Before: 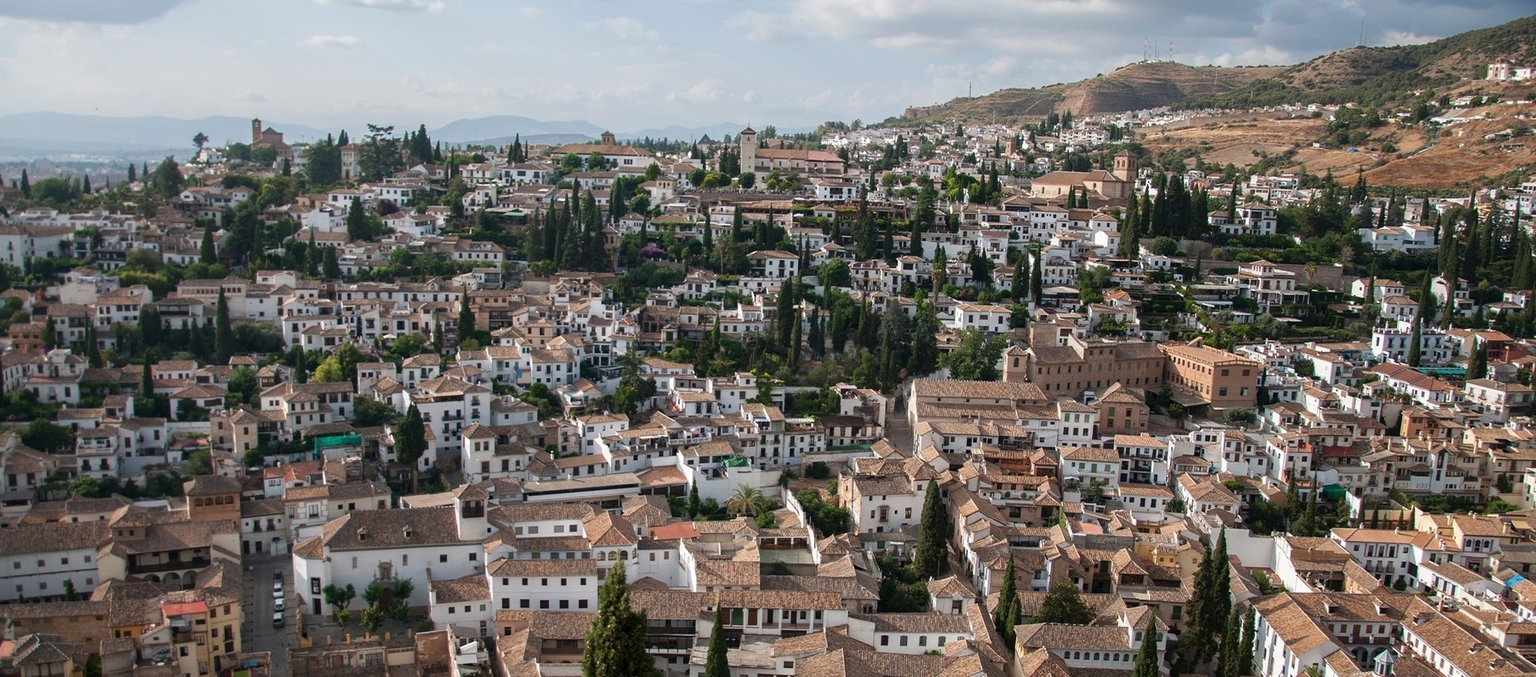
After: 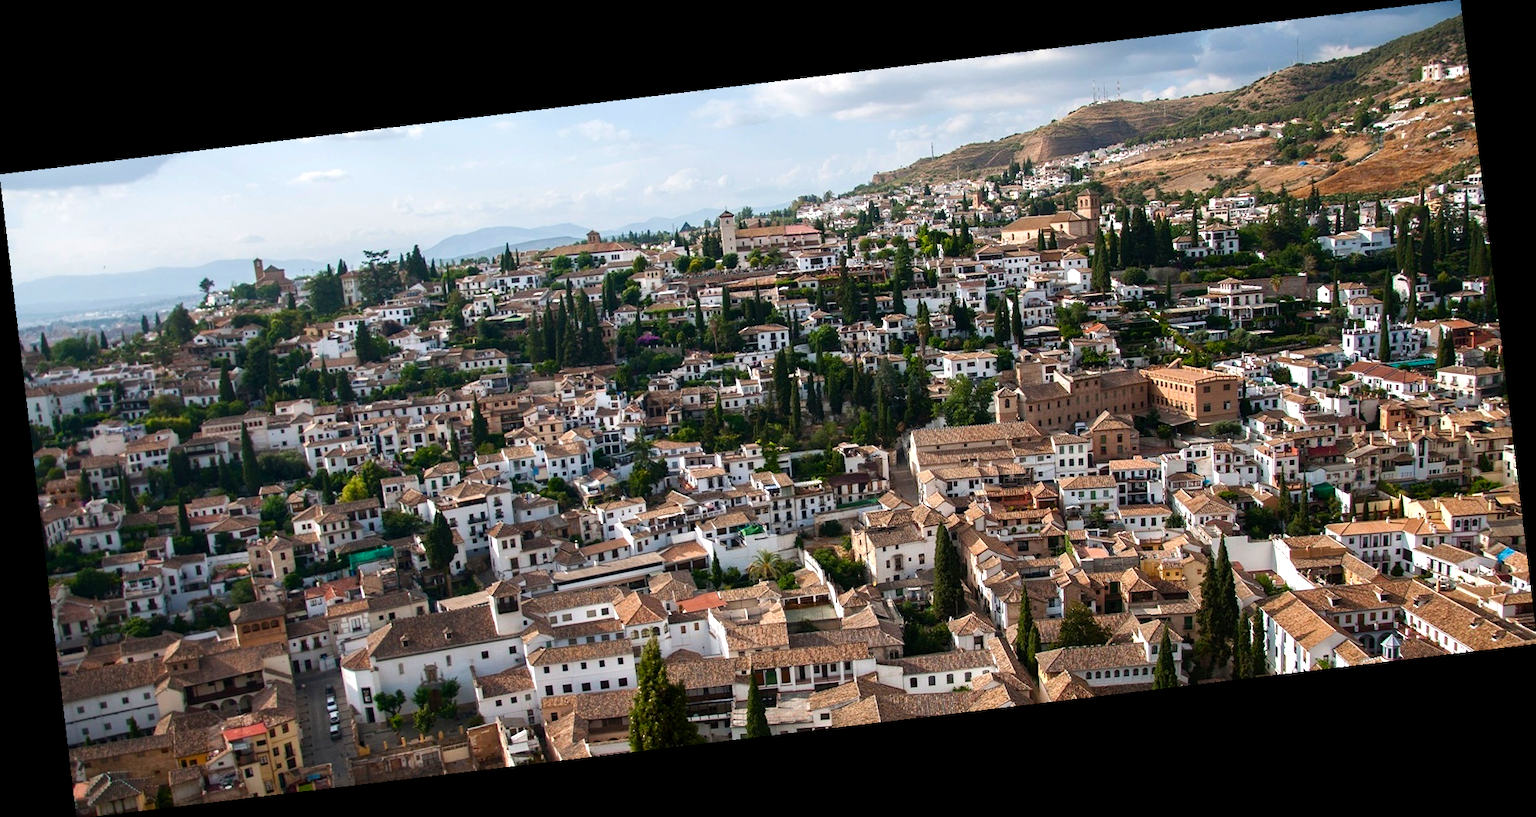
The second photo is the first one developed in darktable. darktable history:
color correction: saturation 1.11
rotate and perspective: rotation -6.83°, automatic cropping off
color balance rgb: shadows lift › luminance -20%, power › hue 72.24°, highlights gain › luminance 15%, global offset › hue 171.6°, perceptual saturation grading › highlights -15%, perceptual saturation grading › shadows 25%, global vibrance 35%, contrast 10%
